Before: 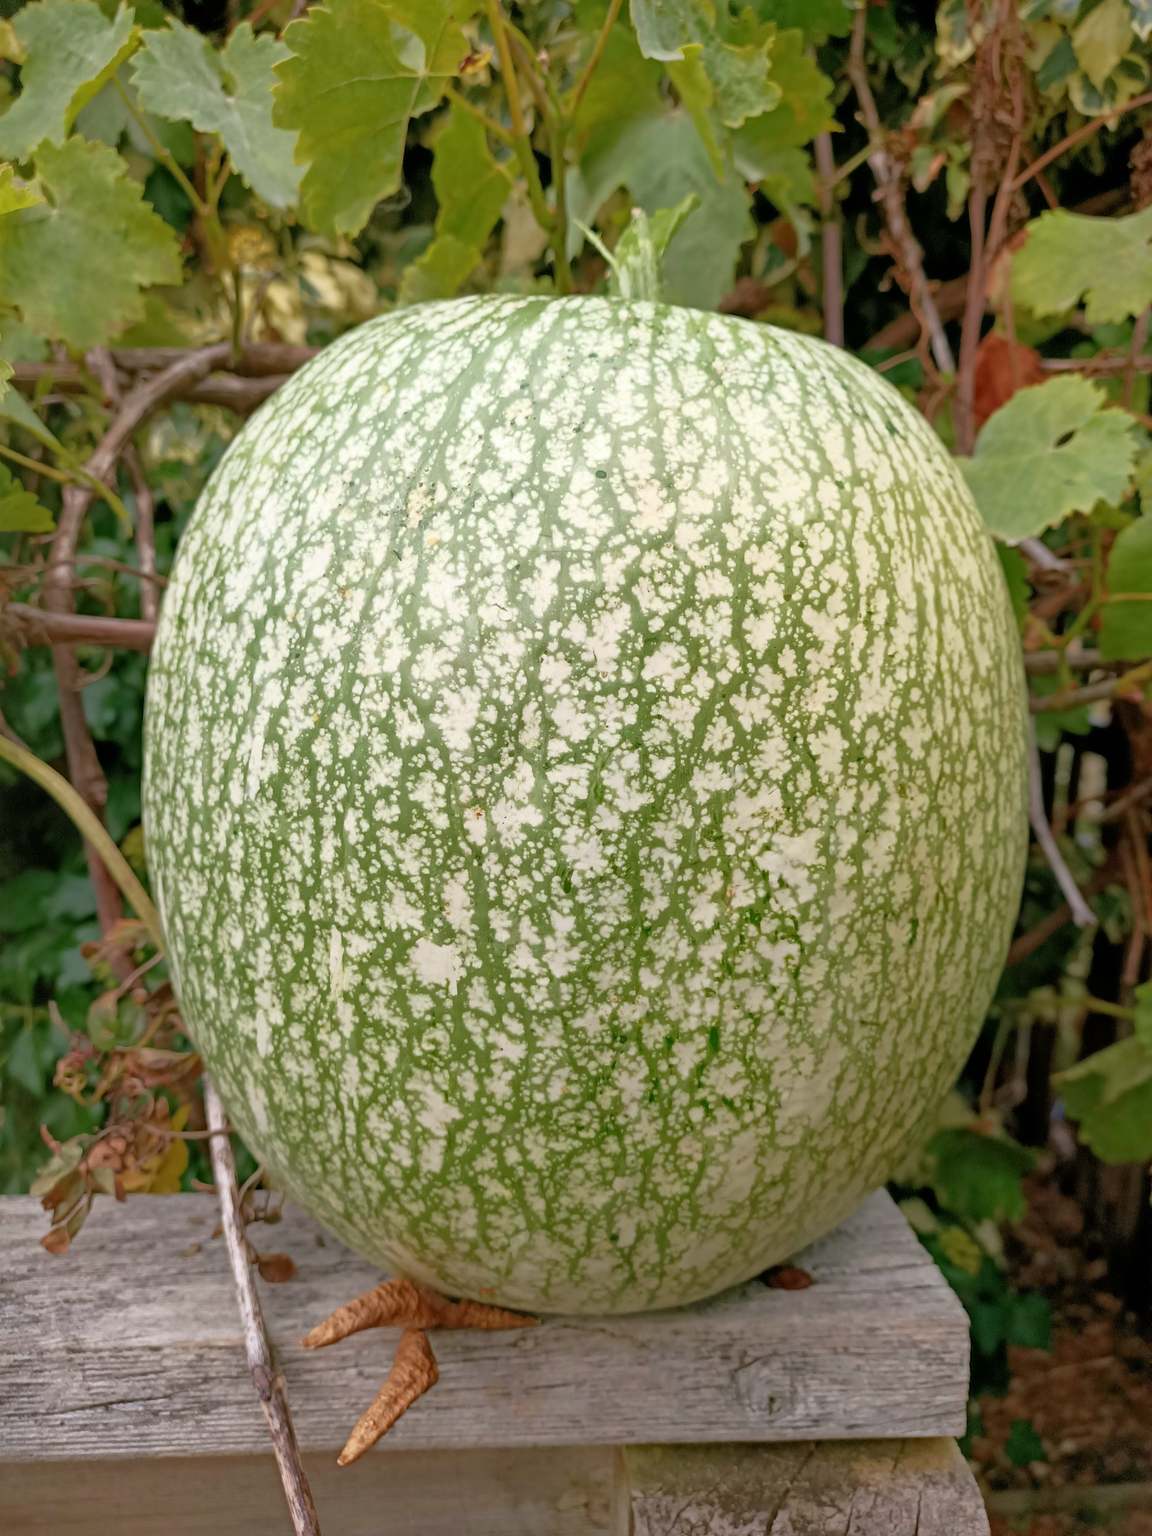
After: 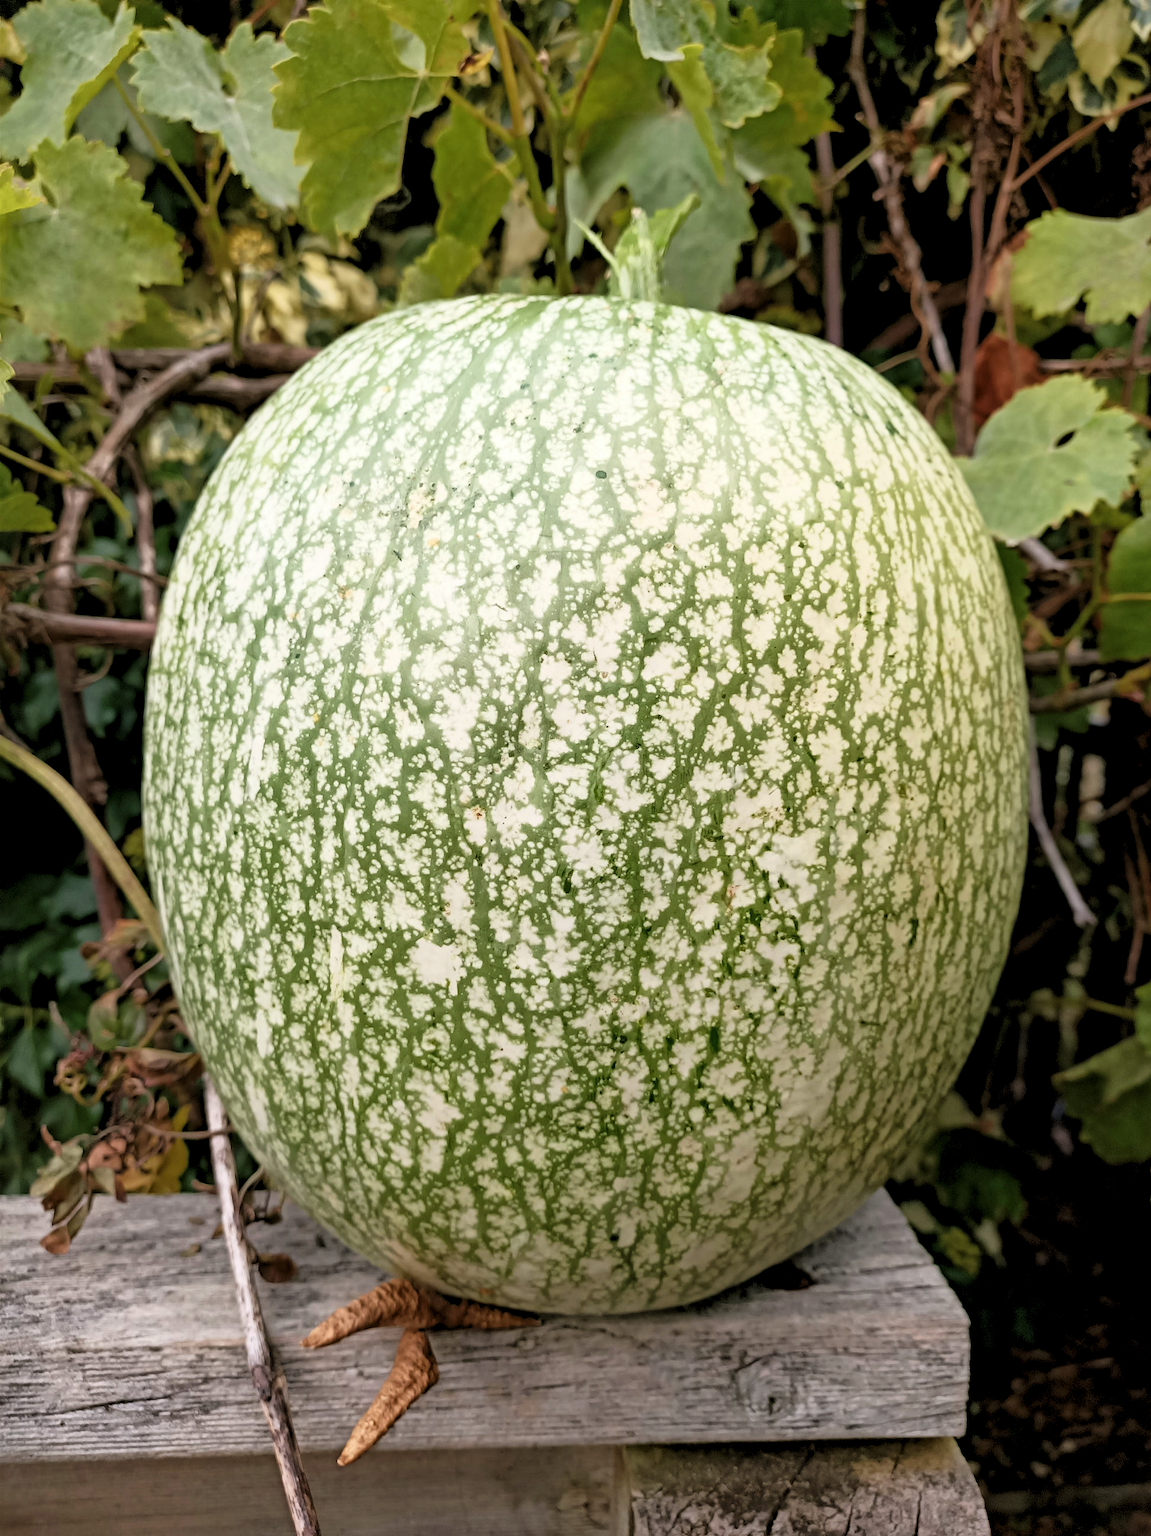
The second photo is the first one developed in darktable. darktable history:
levels: mode automatic, black 8.53%
sharpen: radius 2.86, amount 0.858, threshold 47.41
filmic rgb: black relative exposure -8.03 EV, white relative exposure 4.06 EV, threshold 5.95 EV, hardness 4.13, contrast 1.38, enable highlight reconstruction true
